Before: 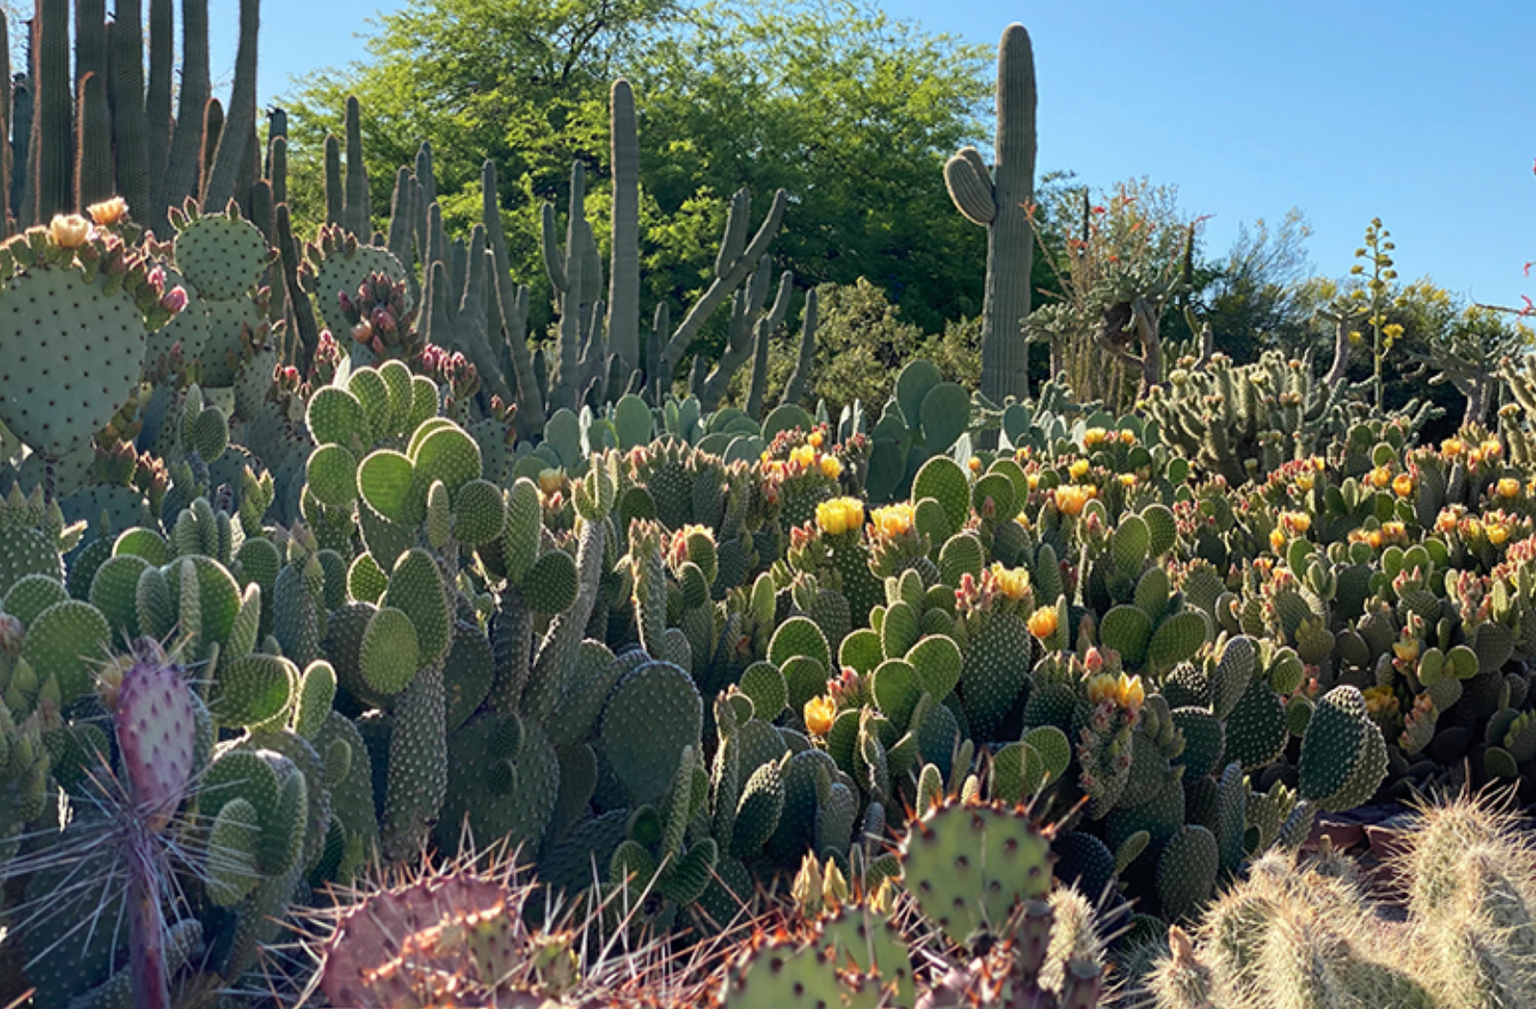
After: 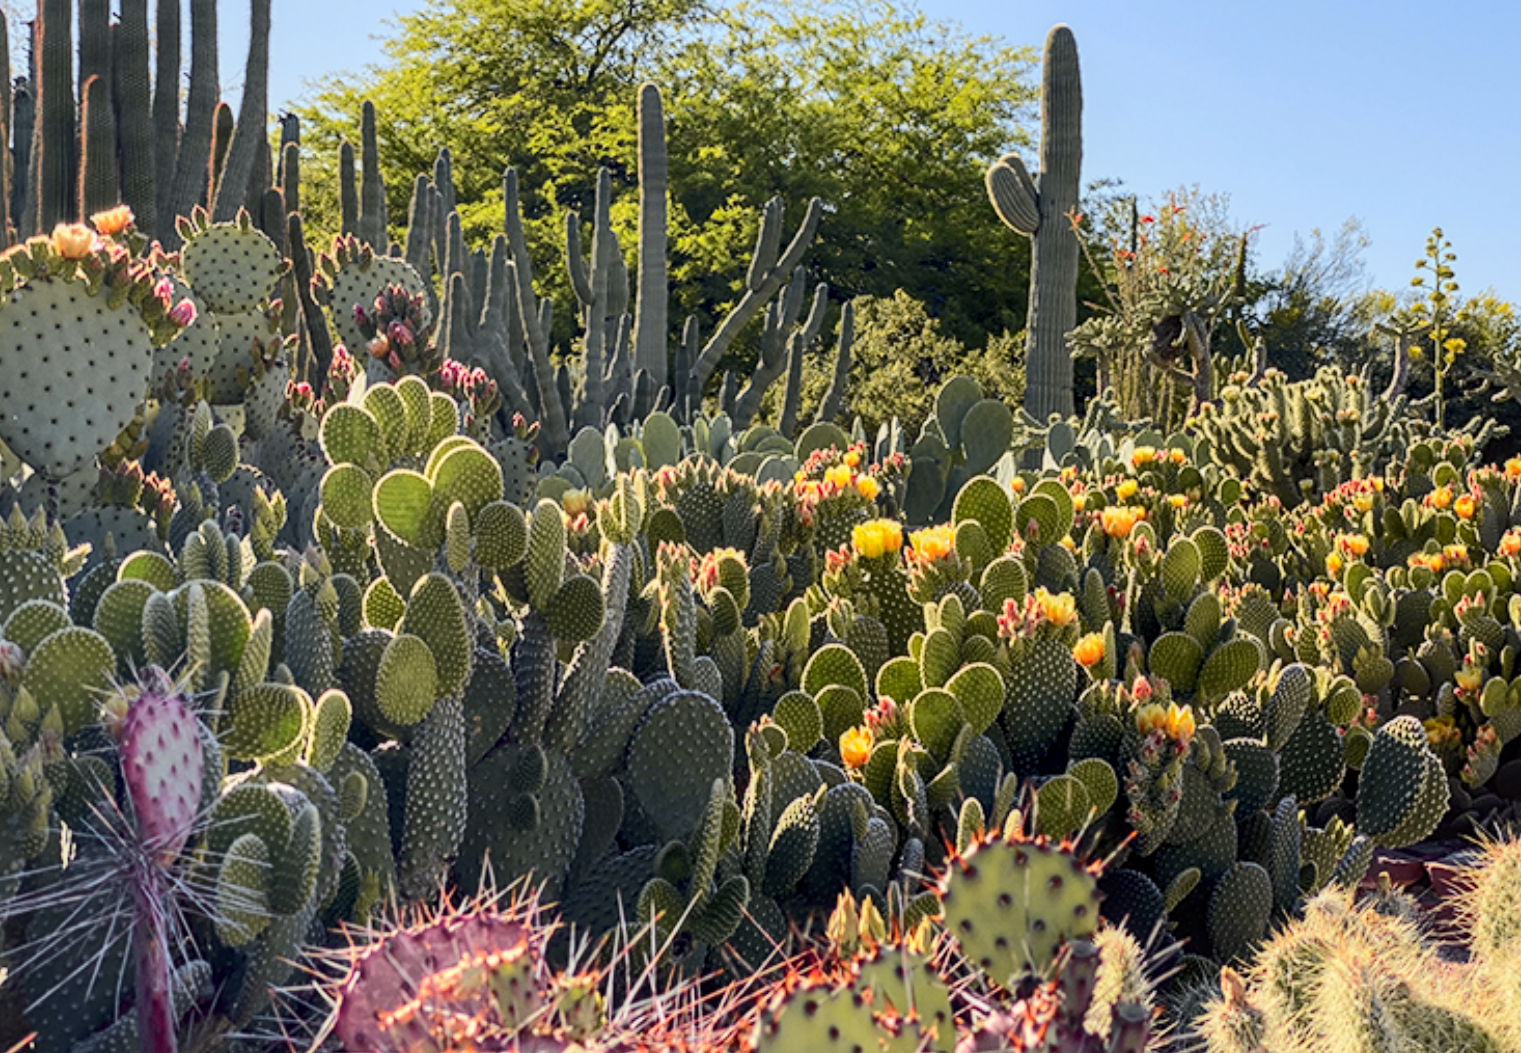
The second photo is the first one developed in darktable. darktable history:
tone curve: curves: ch0 [(0, 0) (0.239, 0.248) (0.508, 0.606) (0.826, 0.855) (1, 0.945)]; ch1 [(0, 0) (0.401, 0.42) (0.442, 0.47) (0.492, 0.498) (0.511, 0.516) (0.555, 0.586) (0.681, 0.739) (1, 1)]; ch2 [(0, 0) (0.411, 0.433) (0.5, 0.504) (0.545, 0.574) (1, 1)], color space Lab, independent channels, preserve colors none
local contrast: on, module defaults
crop and rotate: right 5.167%
